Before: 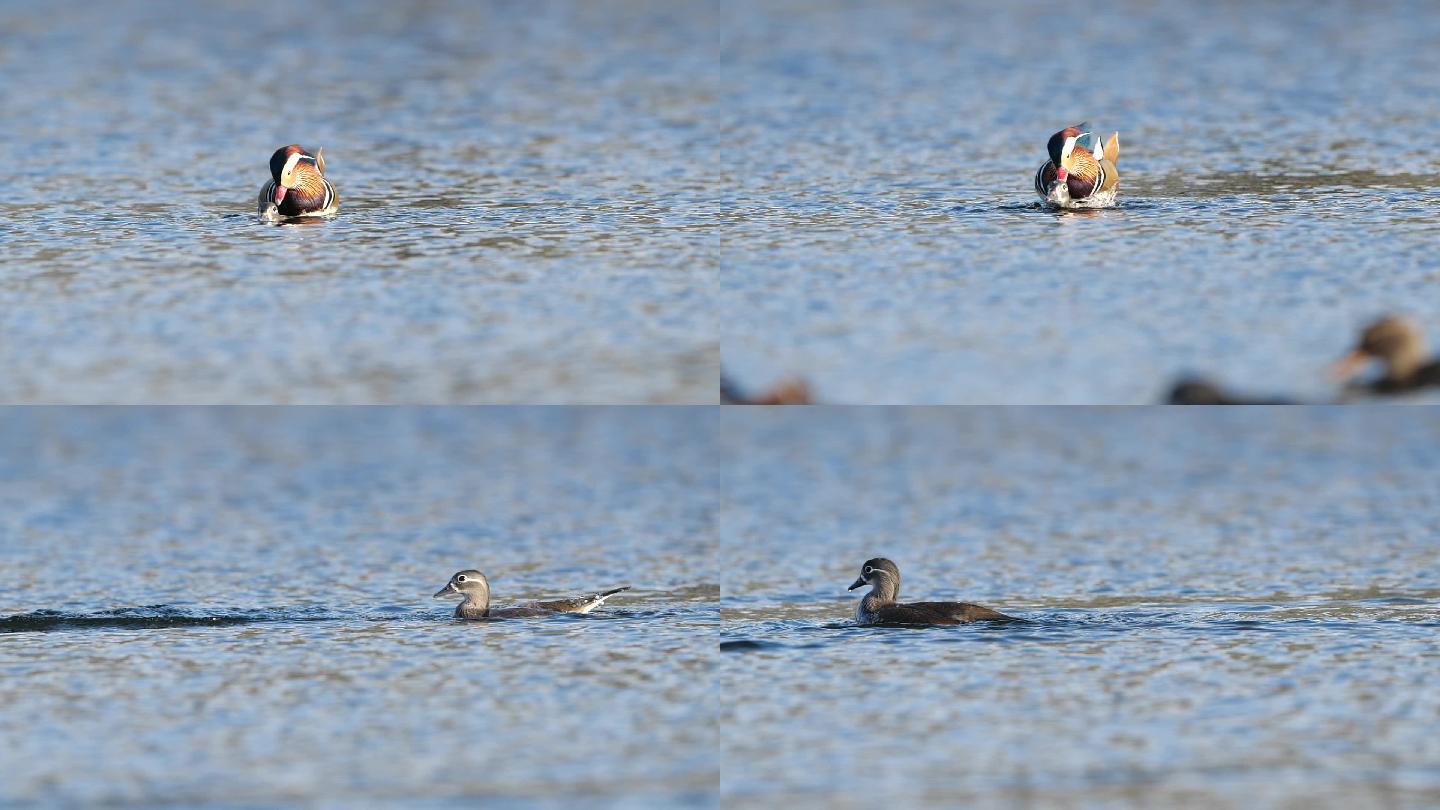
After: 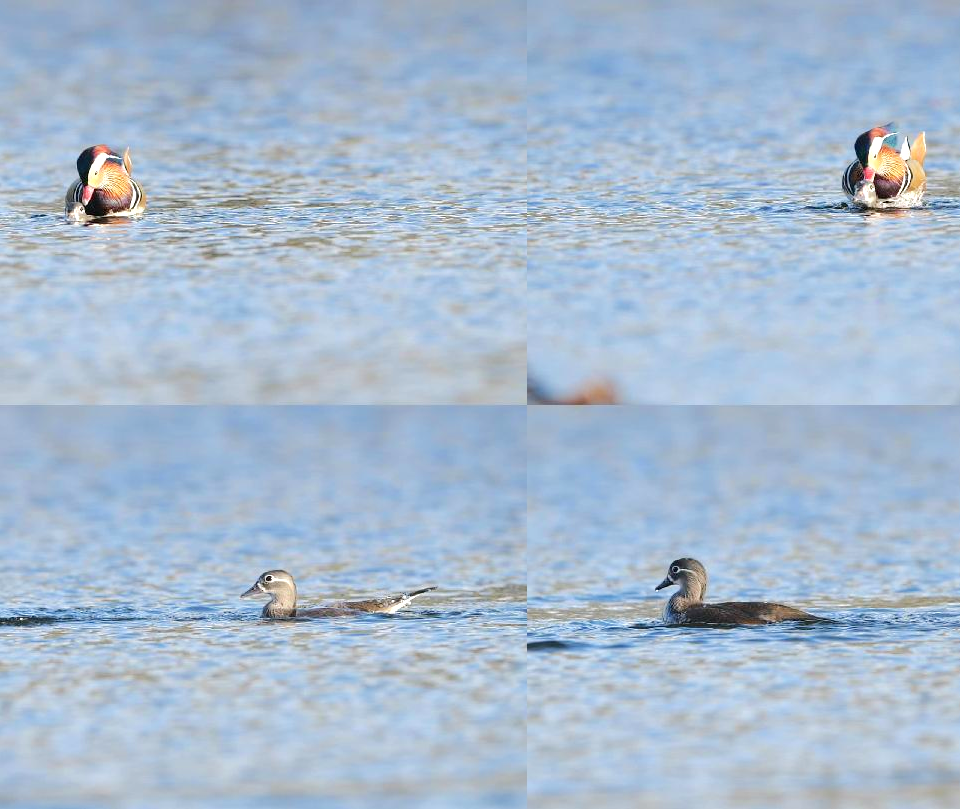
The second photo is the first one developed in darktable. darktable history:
crop and rotate: left 13.444%, right 19.869%
tone equalizer: -8 EV 1 EV, -7 EV 0.981 EV, -6 EV 1 EV, -5 EV 0.976 EV, -4 EV 1.02 EV, -3 EV 0.761 EV, -2 EV 0.499 EV, -1 EV 0.269 EV, edges refinement/feathering 500, mask exposure compensation -1.57 EV, preserve details no
